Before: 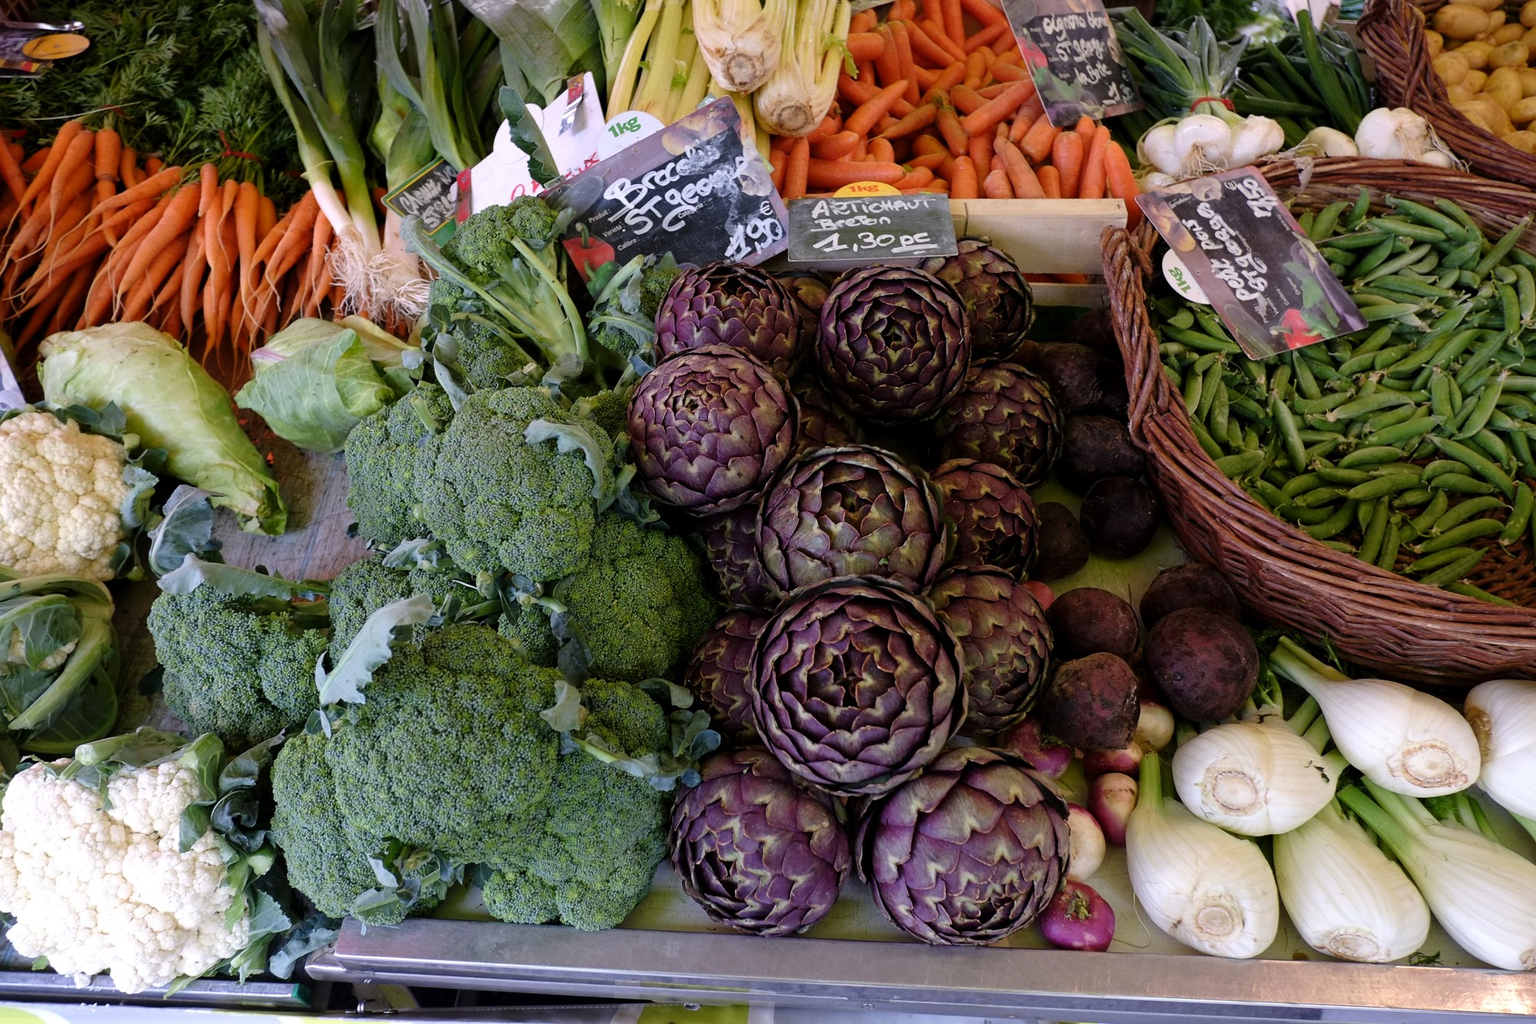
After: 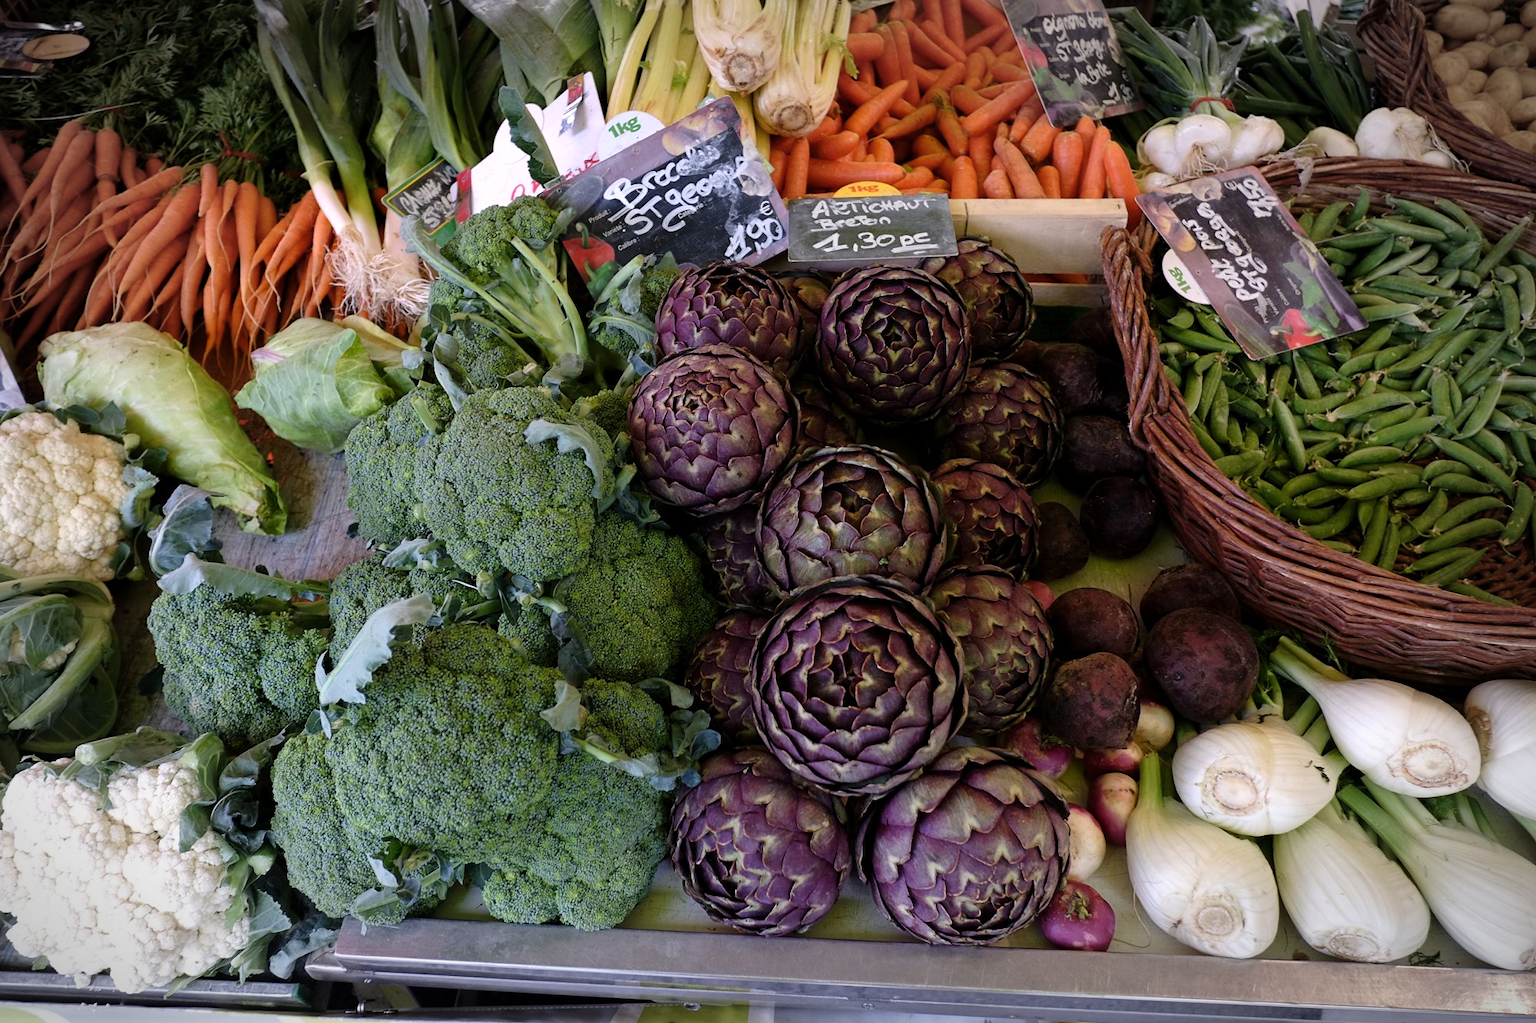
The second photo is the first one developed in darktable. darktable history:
vignetting: automatic ratio true
color balance rgb: shadows lift › luminance -10%, highlights gain › luminance 10%, saturation formula JzAzBz (2021)
